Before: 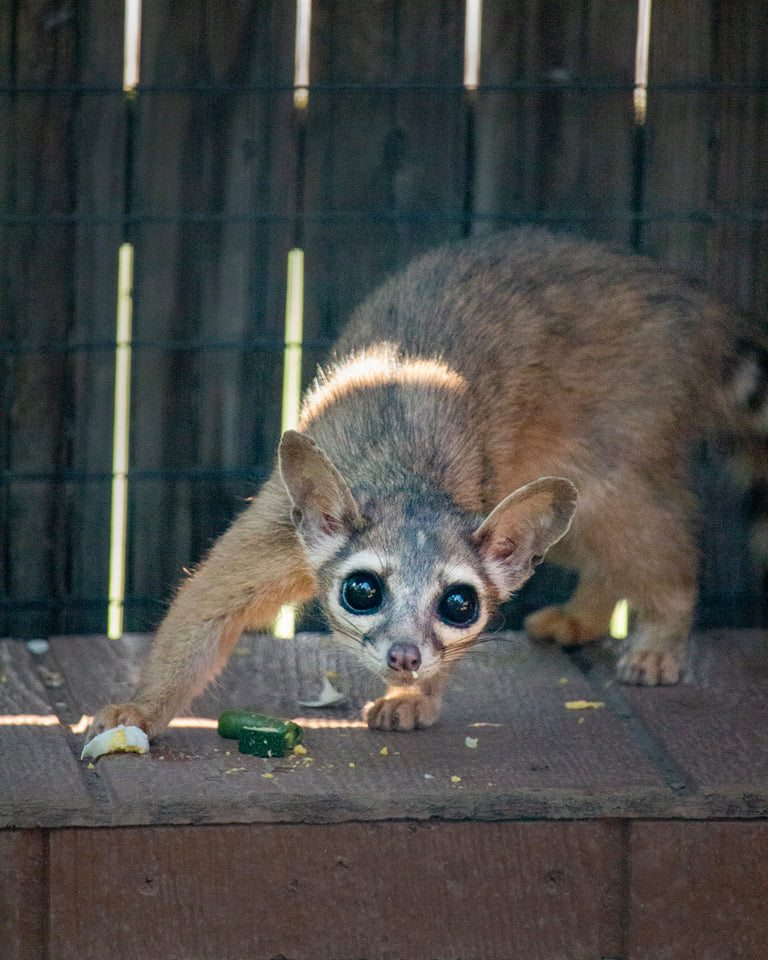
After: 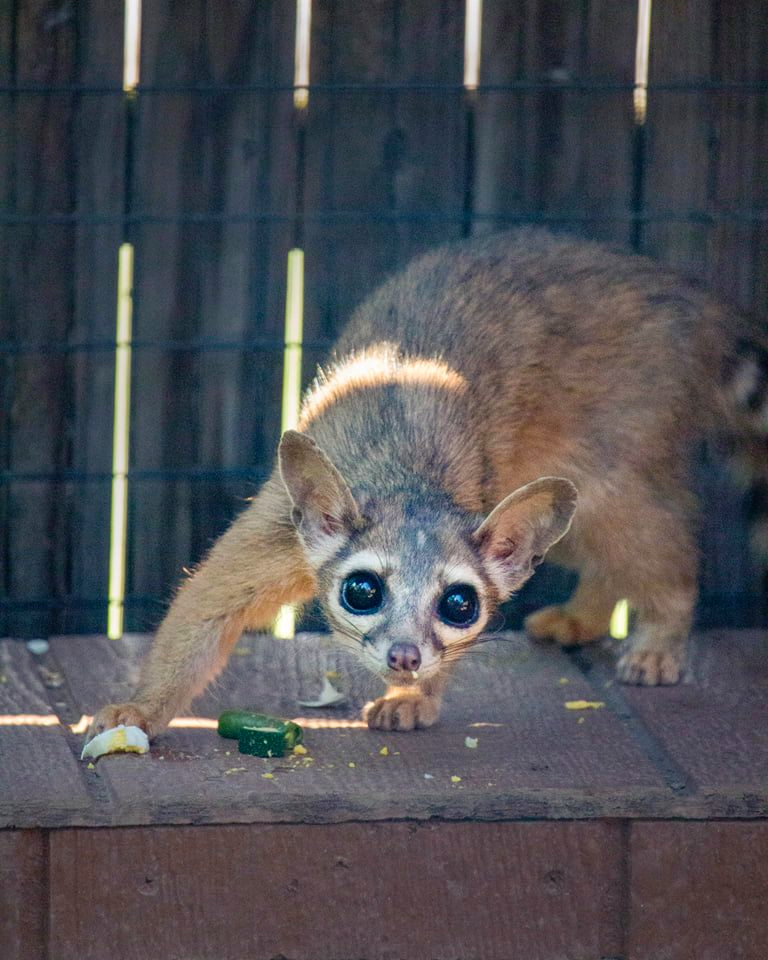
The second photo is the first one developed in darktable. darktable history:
exposure: exposure 0.299 EV, compensate highlight preservation false
color balance rgb: shadows lift › luminance -21.875%, shadows lift › chroma 6.552%, shadows lift › hue 272.78°, power › hue 309.4°, linear chroma grading › global chroma 9.686%, perceptual saturation grading › global saturation 0%, contrast -9.802%
